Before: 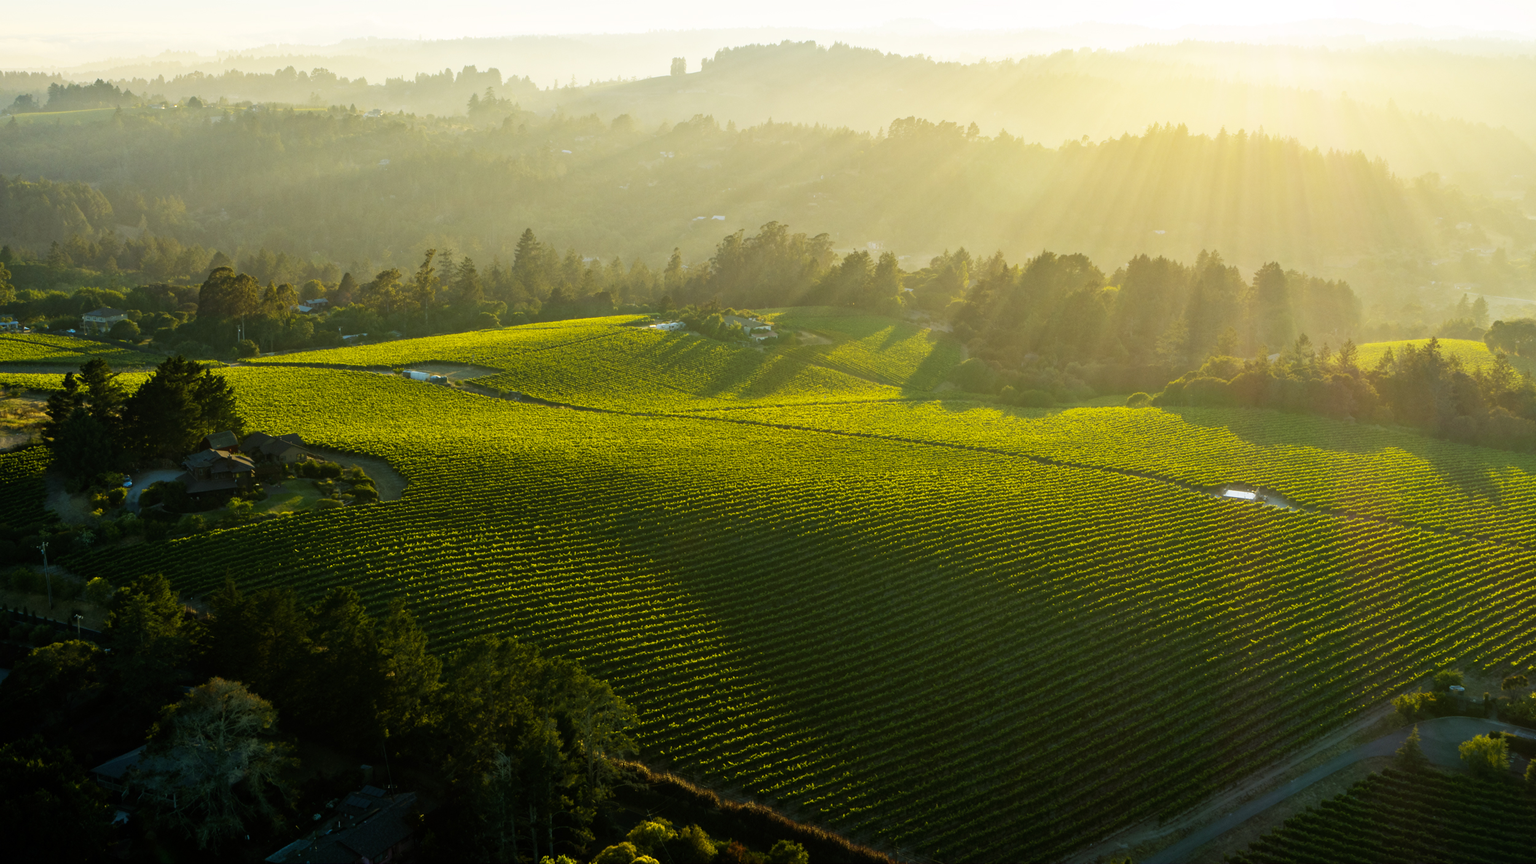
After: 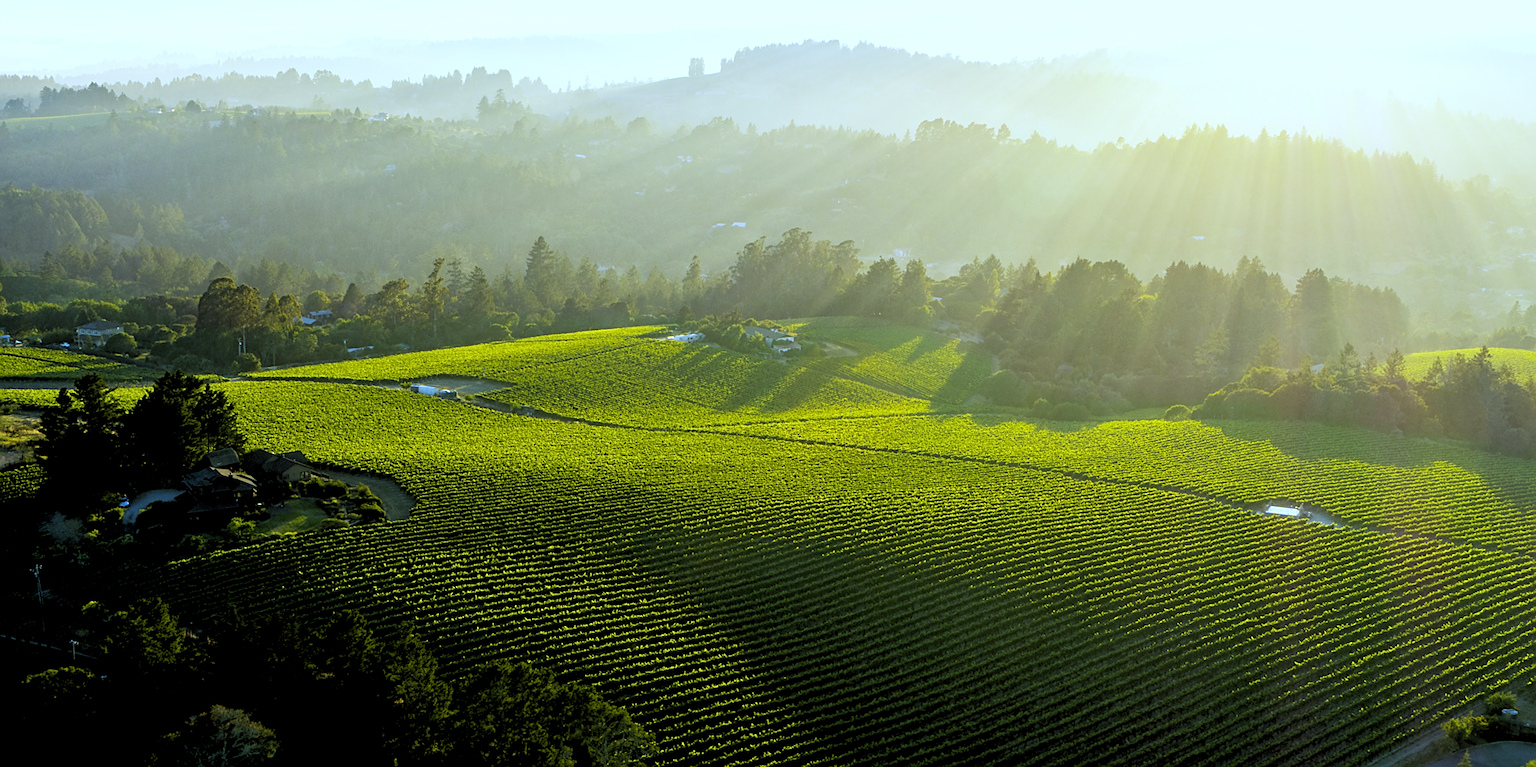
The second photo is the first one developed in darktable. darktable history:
rgb levels: levels [[0.013, 0.434, 0.89], [0, 0.5, 1], [0, 0.5, 1]]
sharpen: on, module defaults
white balance: red 0.871, blue 1.249
crop and rotate: angle 0.2°, left 0.275%, right 3.127%, bottom 14.18%
